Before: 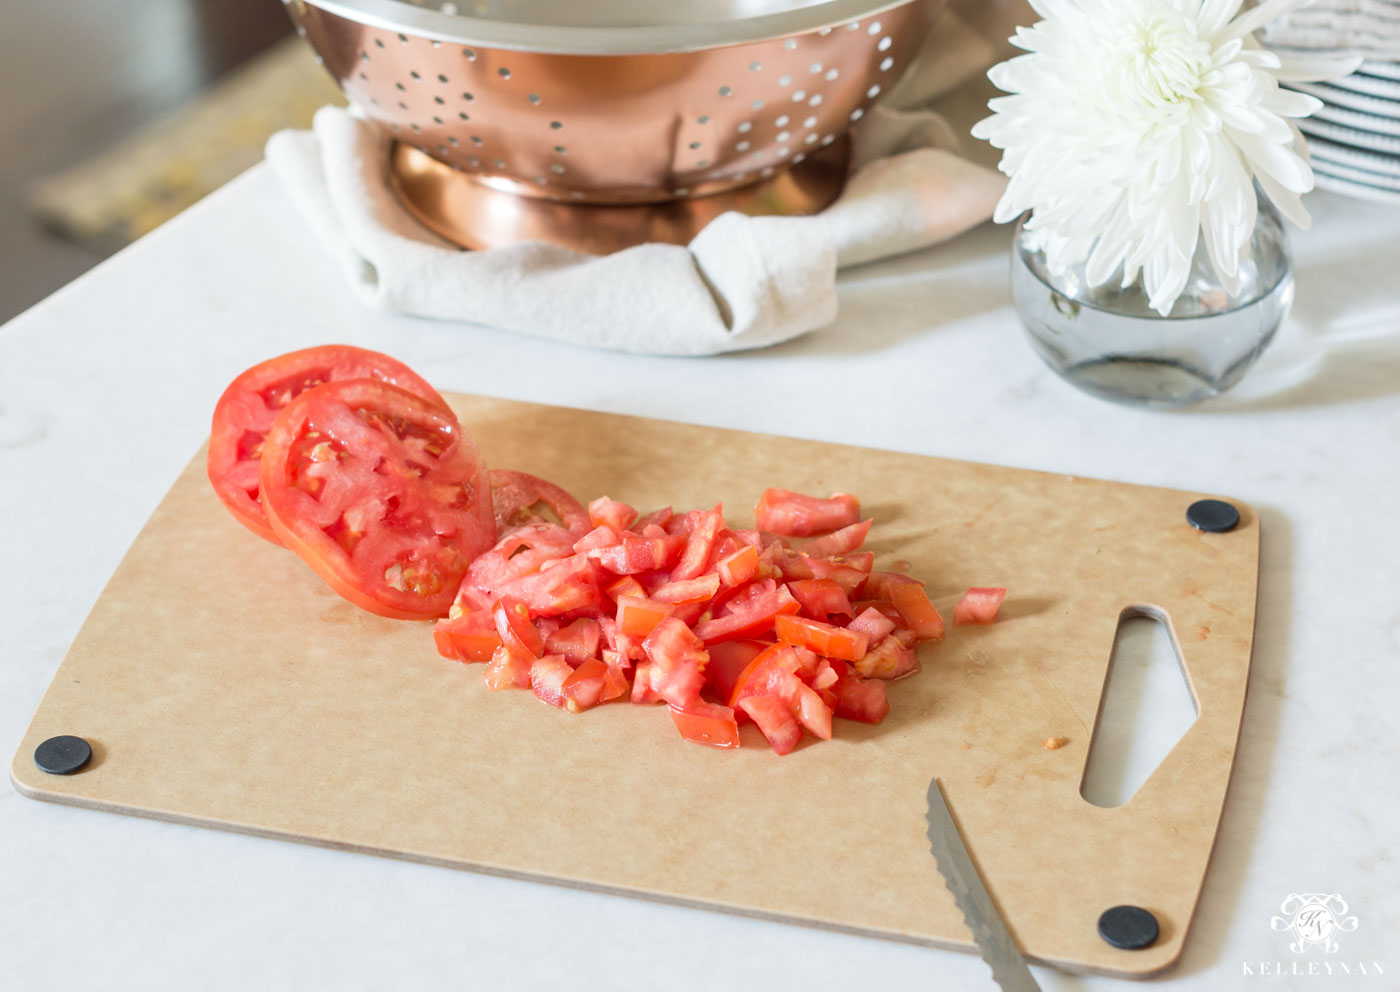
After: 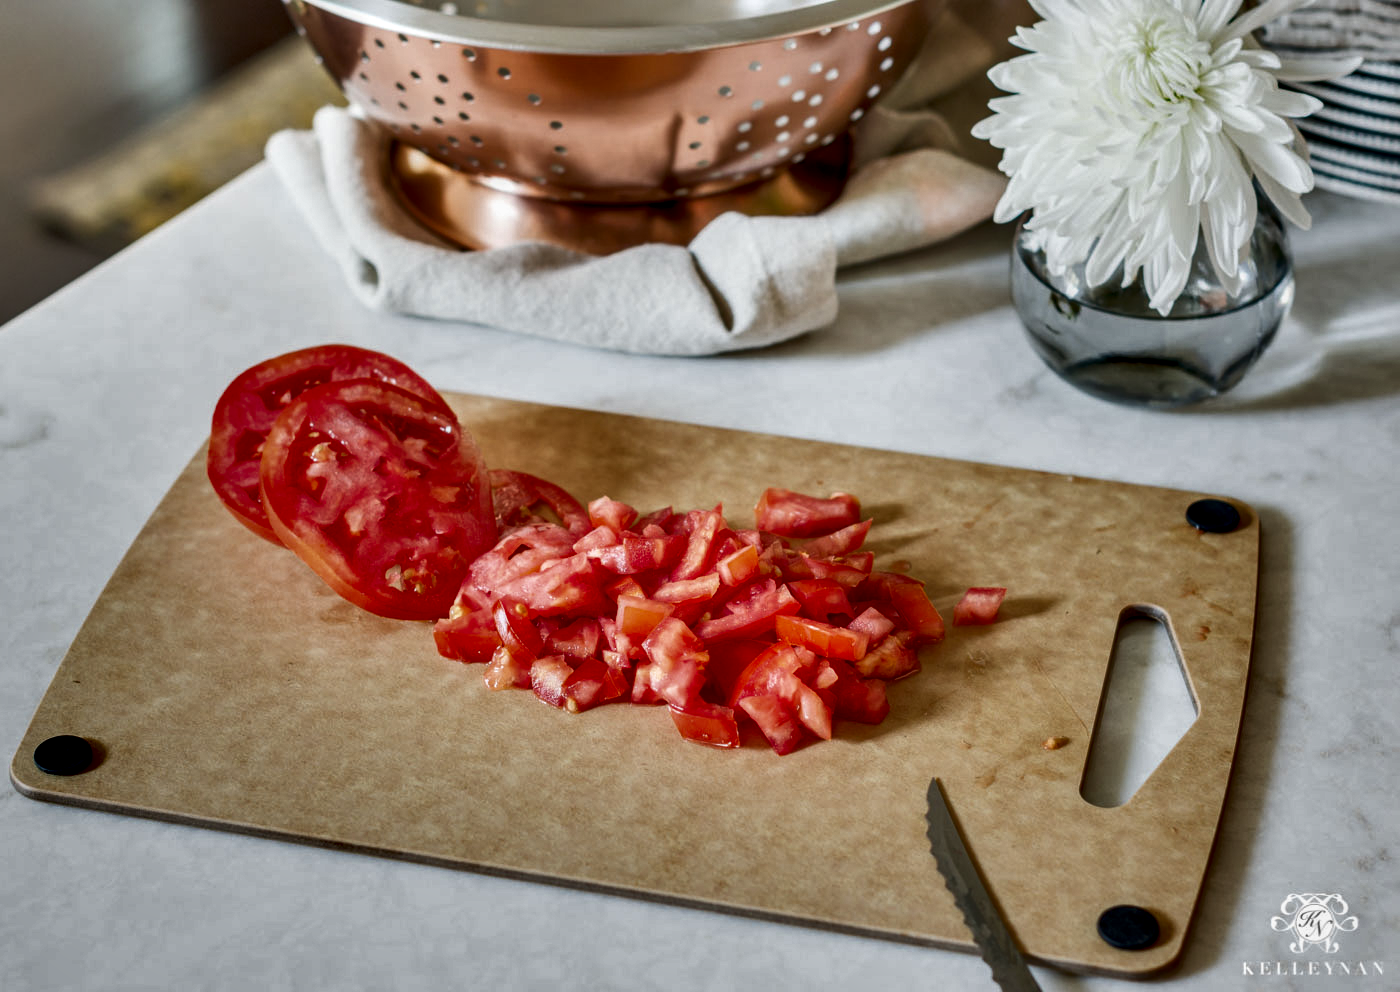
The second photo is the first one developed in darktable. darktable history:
local contrast: highlights 20%, shadows 70%, detail 170%
shadows and highlights: shadows 80.73, white point adjustment -9.07, highlights -61.46, soften with gaussian
